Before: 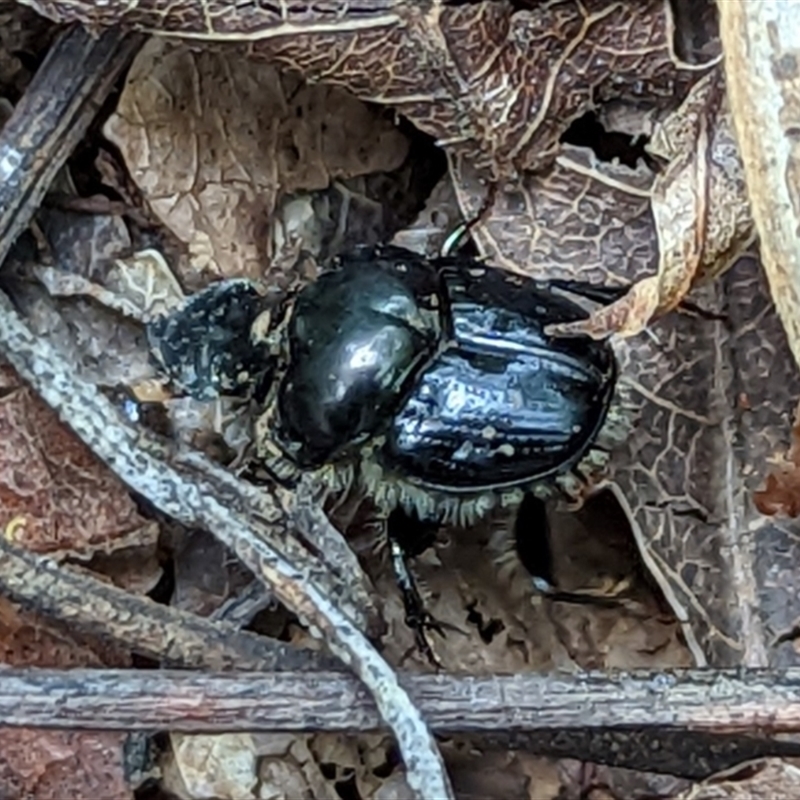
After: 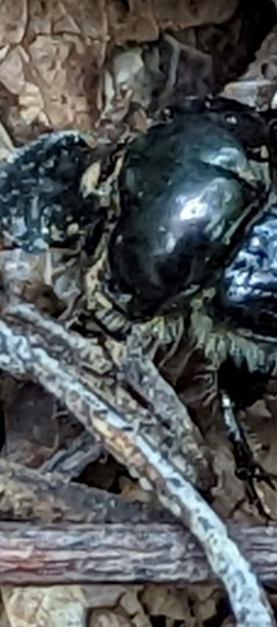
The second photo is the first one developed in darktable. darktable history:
haze removal: adaptive false
crop and rotate: left 21.457%, top 18.578%, right 43.877%, bottom 2.965%
